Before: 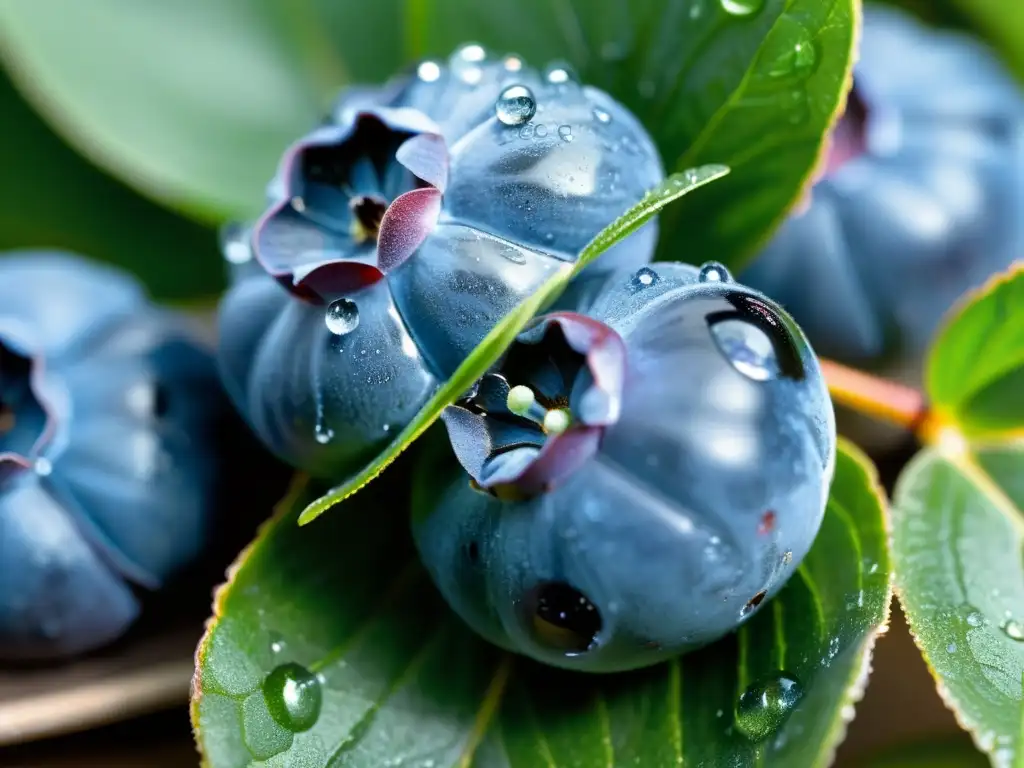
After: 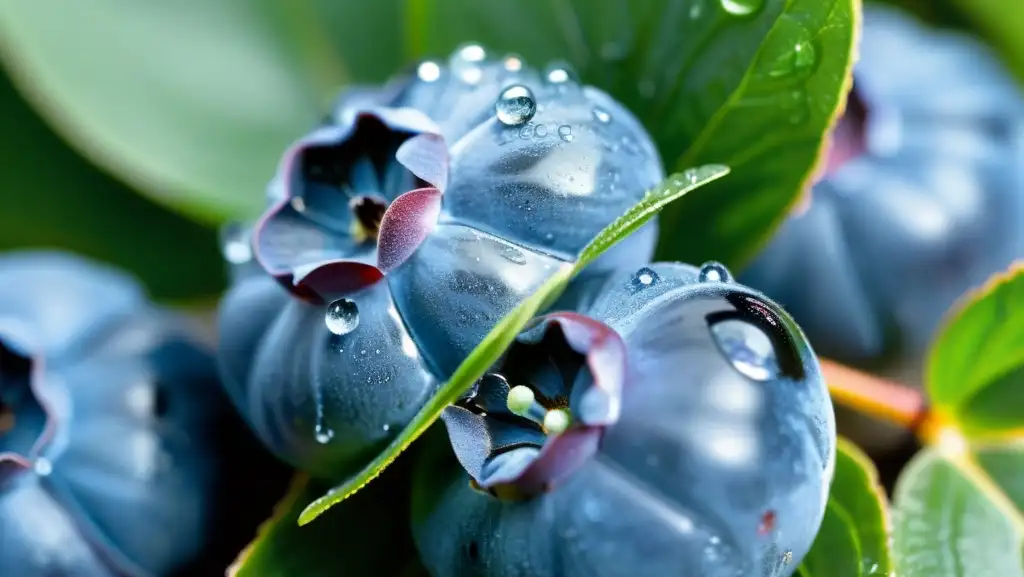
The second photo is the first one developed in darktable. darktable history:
crop: bottom 24.747%
